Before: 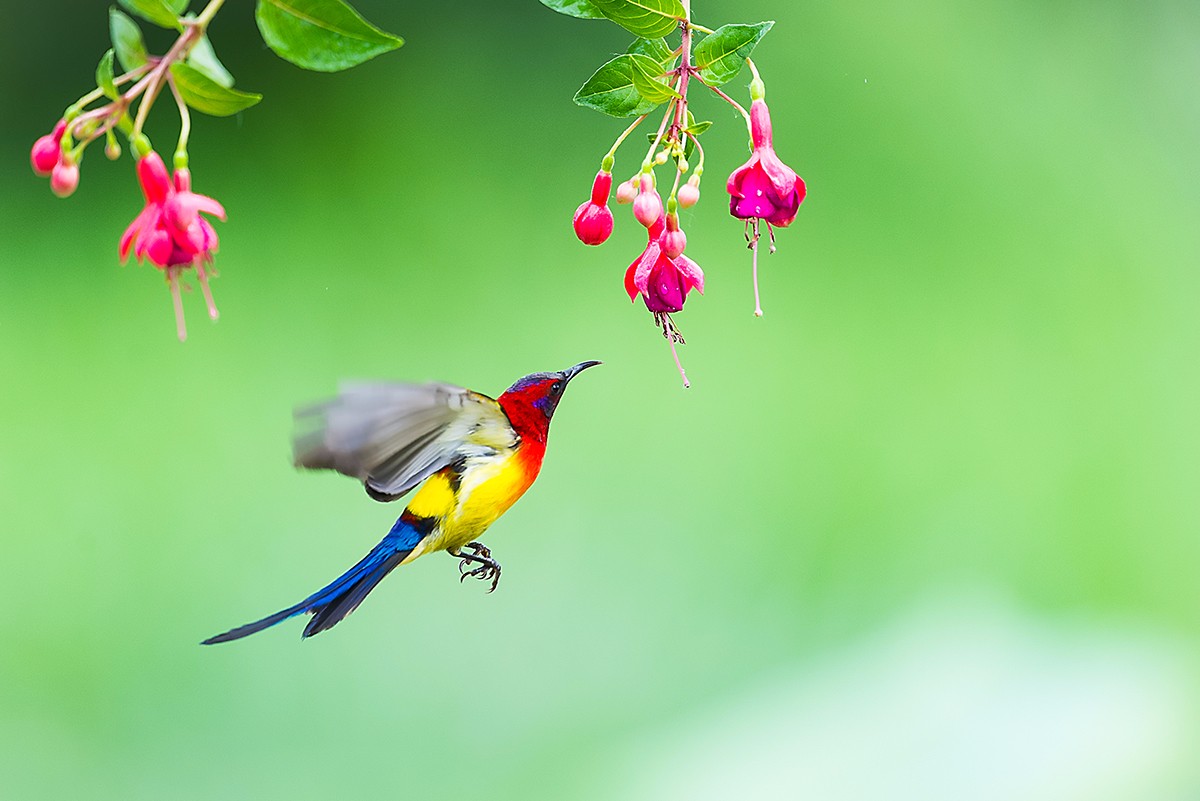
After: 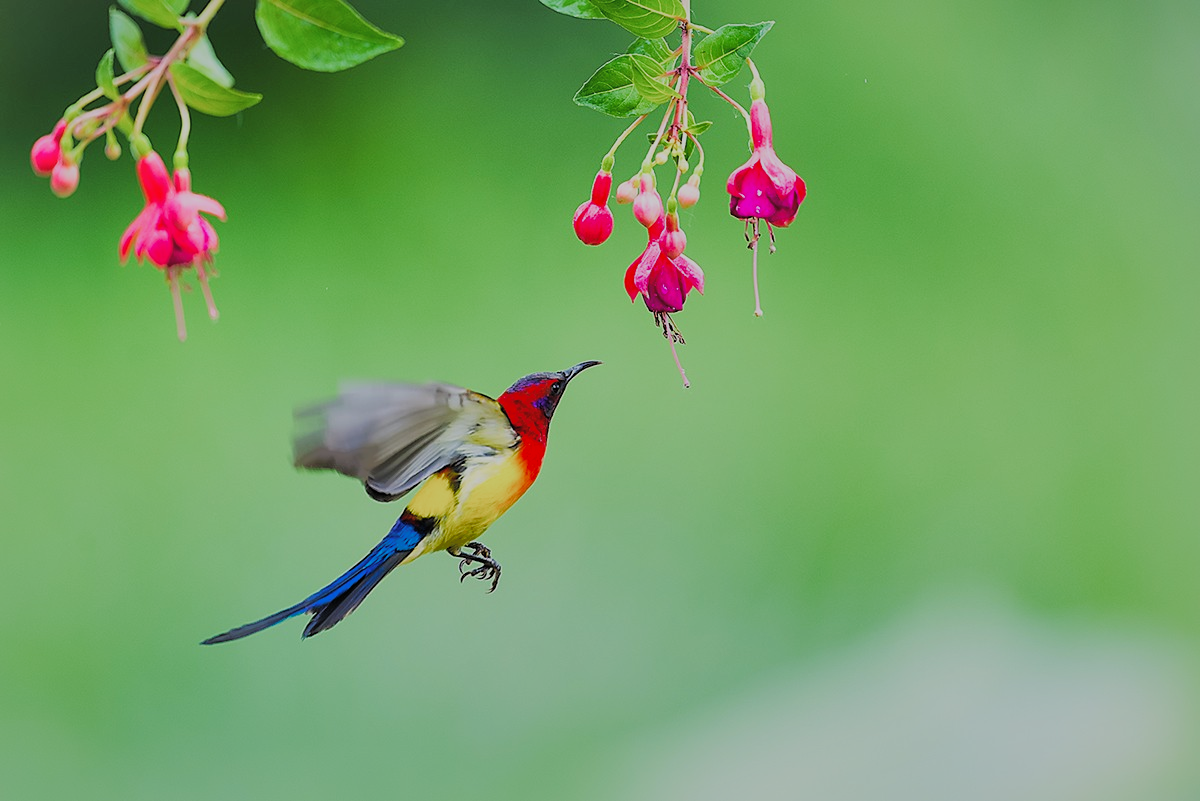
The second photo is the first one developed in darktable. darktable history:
filmic rgb: black relative exposure -7.65 EV, white relative exposure 4.56 EV, threshold 5.98 EV, hardness 3.61, contrast 1.059, add noise in highlights 0.001, preserve chrominance luminance Y, color science v3 (2019), use custom middle-gray values true, contrast in highlights soft, enable highlight reconstruction true
shadows and highlights: shadows 39.36, highlights -59.88, shadows color adjustment 97.99%, highlights color adjustment 59.03%
